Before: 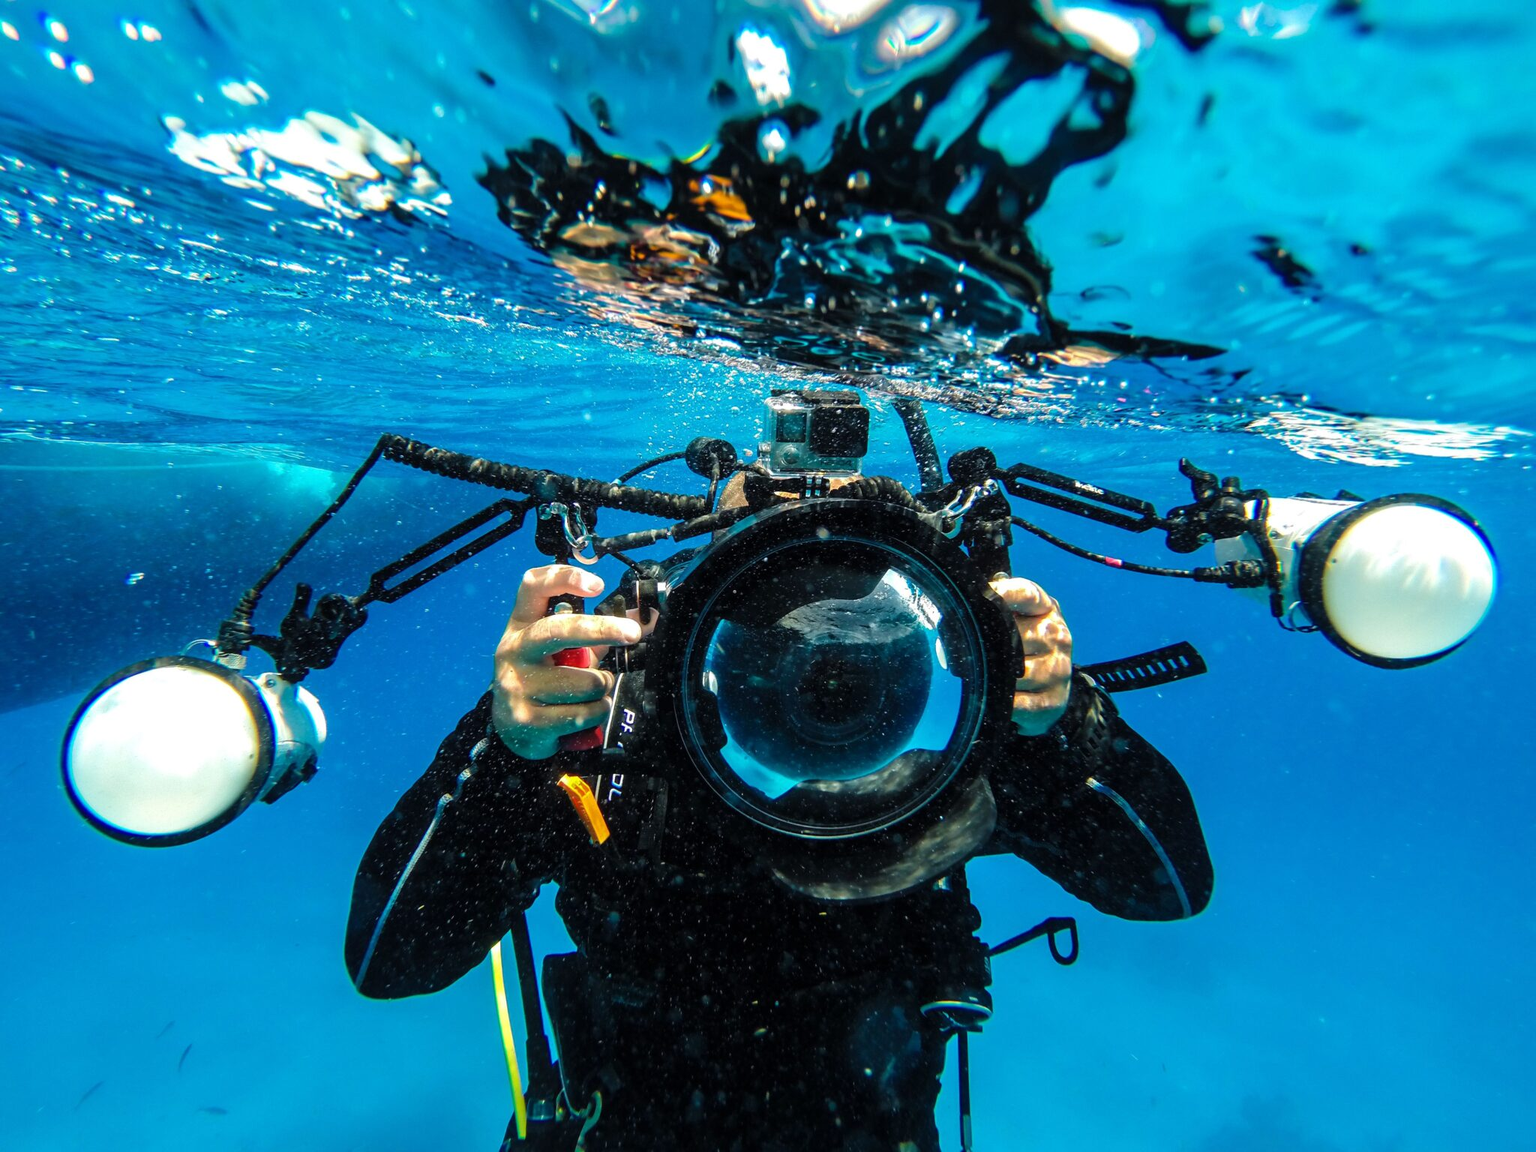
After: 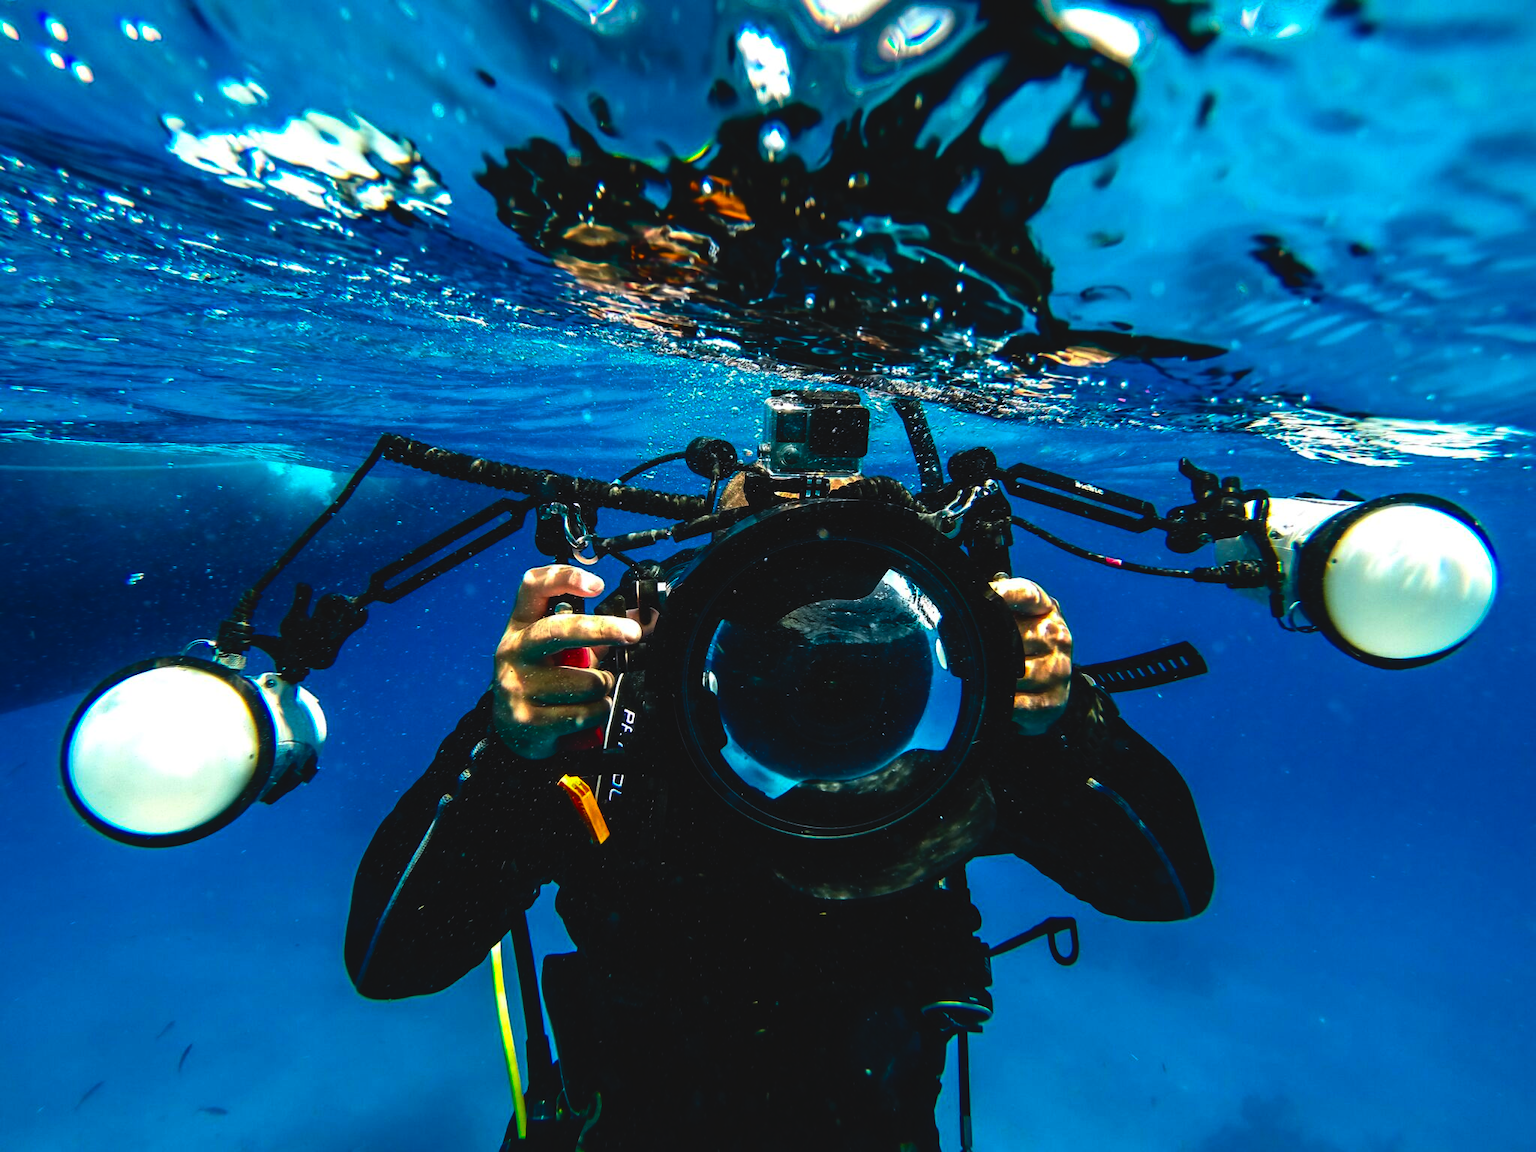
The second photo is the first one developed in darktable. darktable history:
rgb curve: curves: ch0 [(0, 0.186) (0.314, 0.284) (0.775, 0.708) (1, 1)], compensate middle gray true, preserve colors none
contrast brightness saturation: contrast 0.22, brightness -0.19, saturation 0.24
